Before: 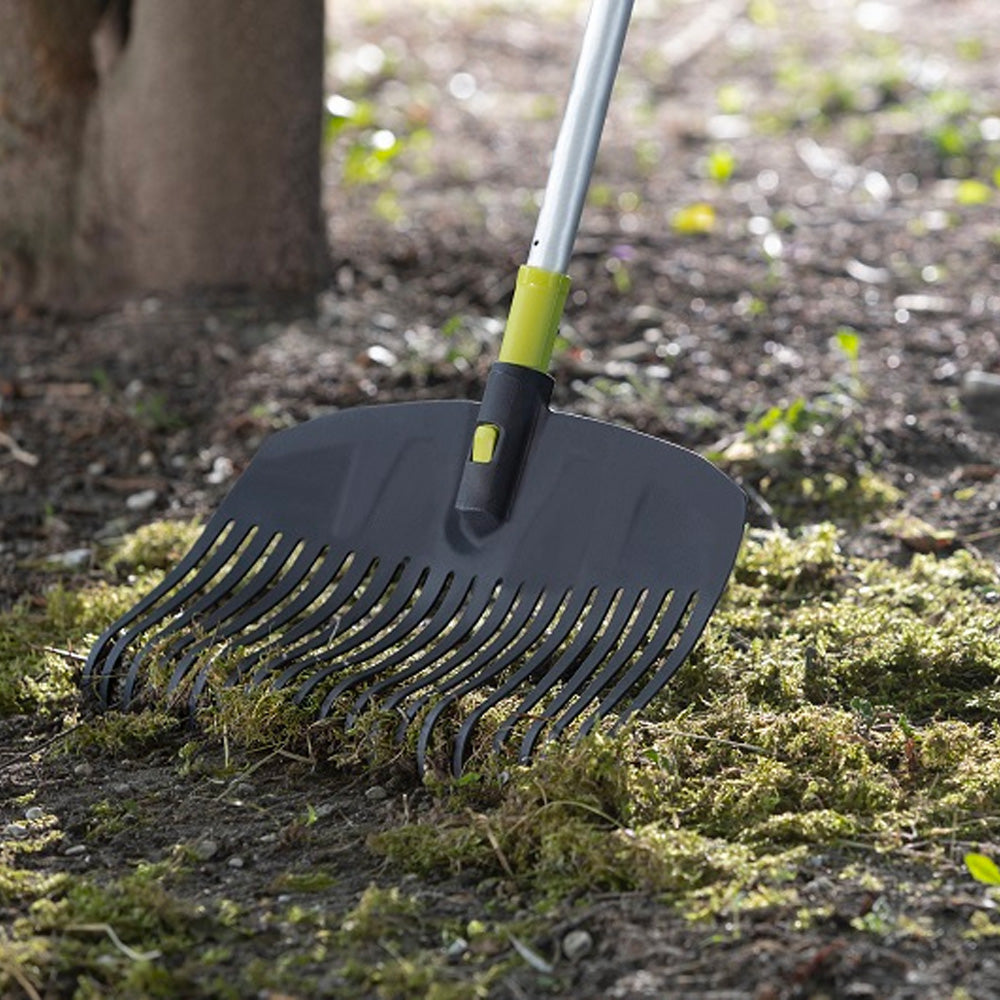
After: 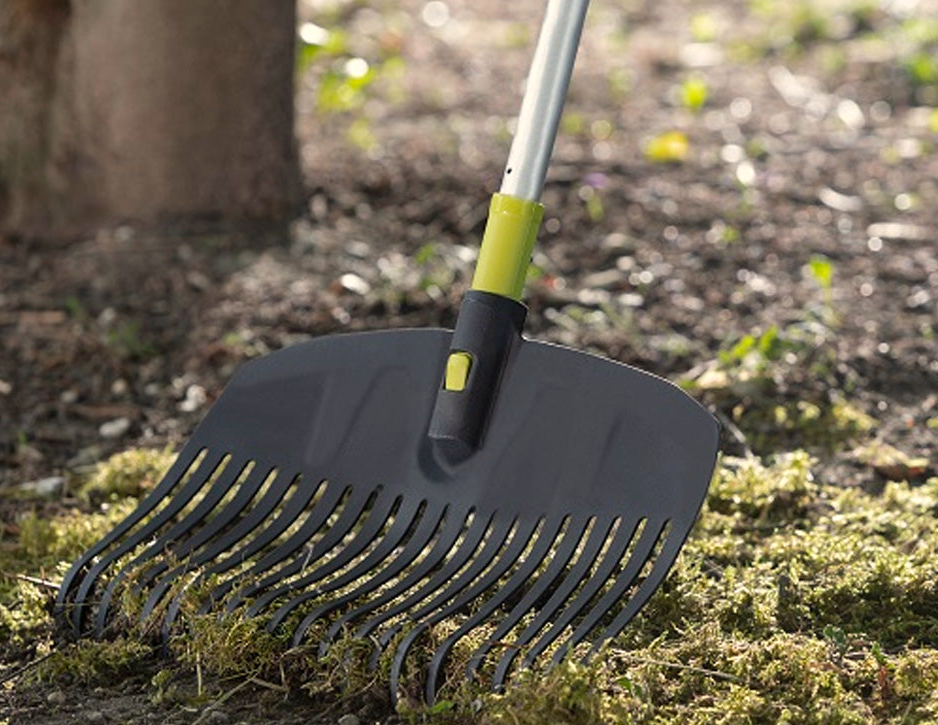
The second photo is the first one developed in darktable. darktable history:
white balance: red 1.045, blue 0.932
crop: left 2.737%, top 7.287%, right 3.421%, bottom 20.179%
